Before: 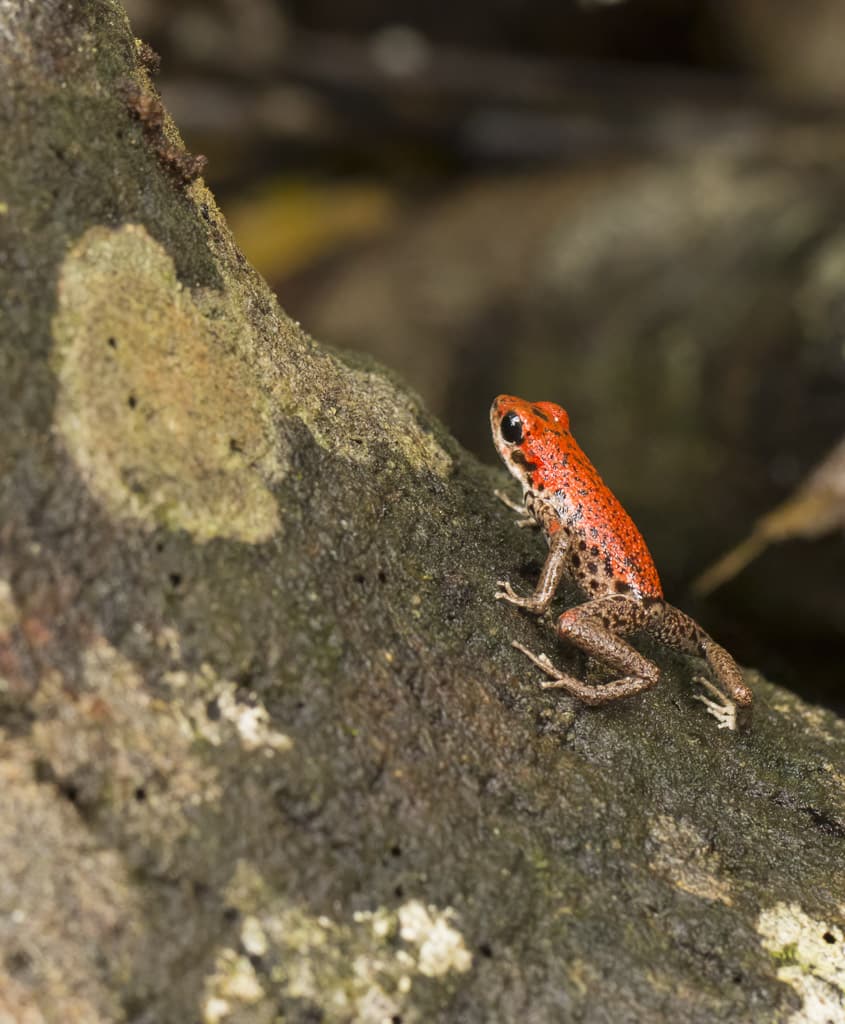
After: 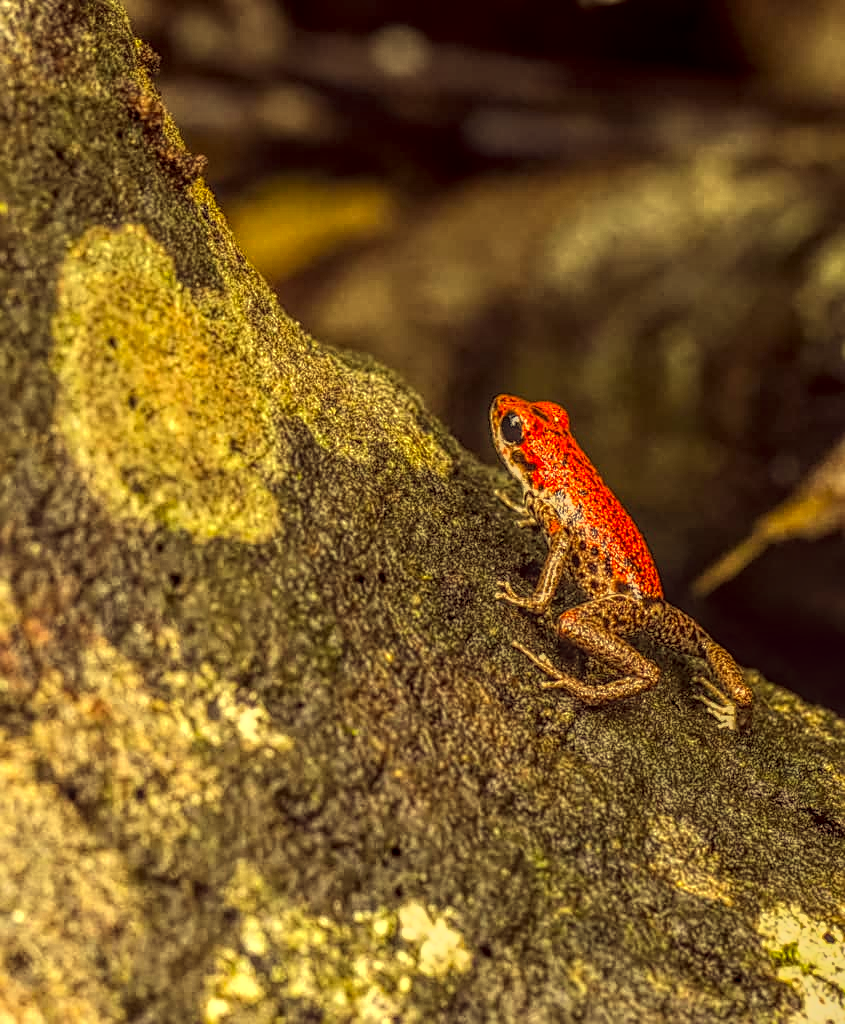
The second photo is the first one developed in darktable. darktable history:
sharpen: on, module defaults
local contrast: highlights 0%, shadows 0%, detail 200%, midtone range 0.25
tone equalizer: -8 EV -0.75 EV, -7 EV -0.7 EV, -6 EV -0.6 EV, -5 EV -0.4 EV, -3 EV 0.4 EV, -2 EV 0.6 EV, -1 EV 0.7 EV, +0 EV 0.75 EV, edges refinement/feathering 500, mask exposure compensation -1.57 EV, preserve details no
color correction: highlights a* -0.482, highlights b* 40, shadows a* 9.8, shadows b* -0.161
